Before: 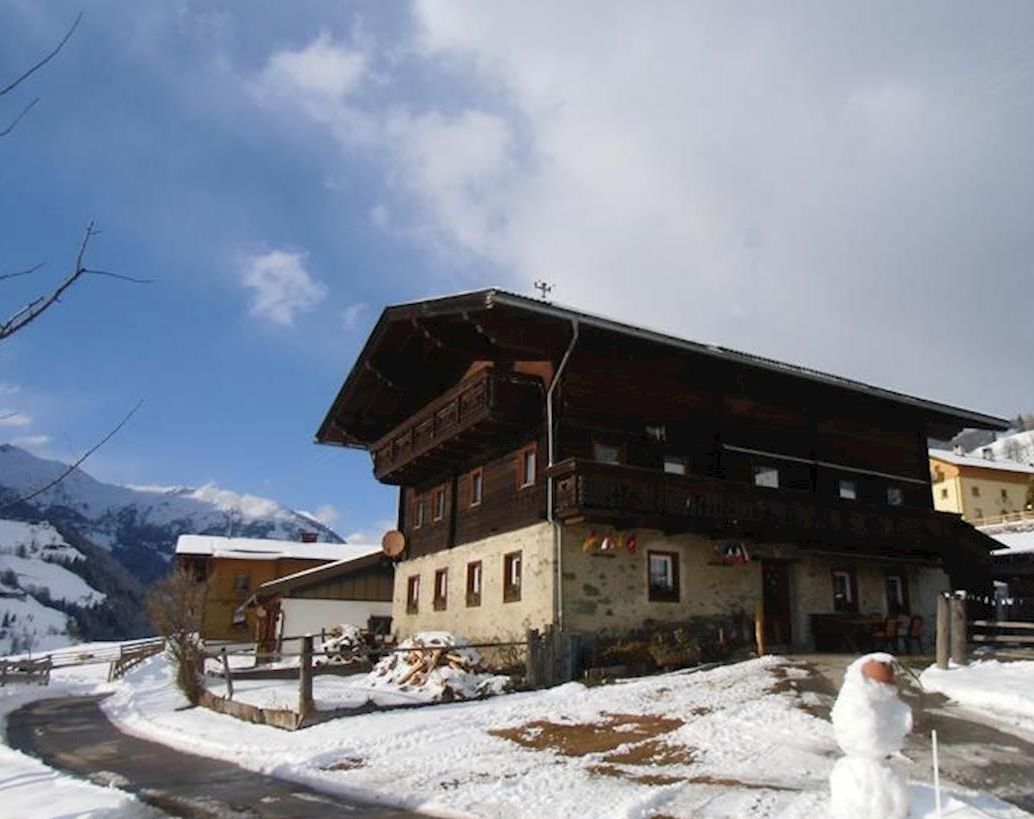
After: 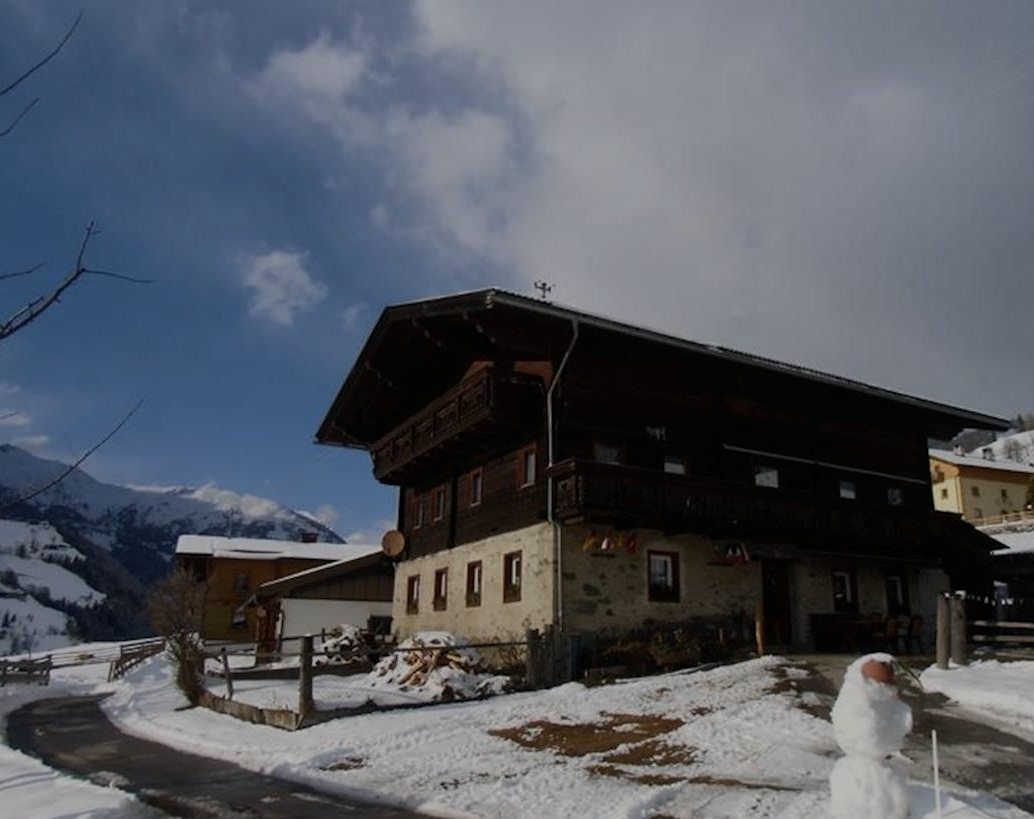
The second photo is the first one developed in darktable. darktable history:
exposure: exposure -1.381 EV, compensate highlight preservation false
tone equalizer: -8 EV -0.389 EV, -7 EV -0.363 EV, -6 EV -0.315 EV, -5 EV -0.189 EV, -3 EV 0.242 EV, -2 EV 0.31 EV, -1 EV 0.373 EV, +0 EV 0.416 EV, edges refinement/feathering 500, mask exposure compensation -1.57 EV, preserve details no
local contrast: mode bilateral grid, contrast 9, coarseness 26, detail 112%, midtone range 0.2
